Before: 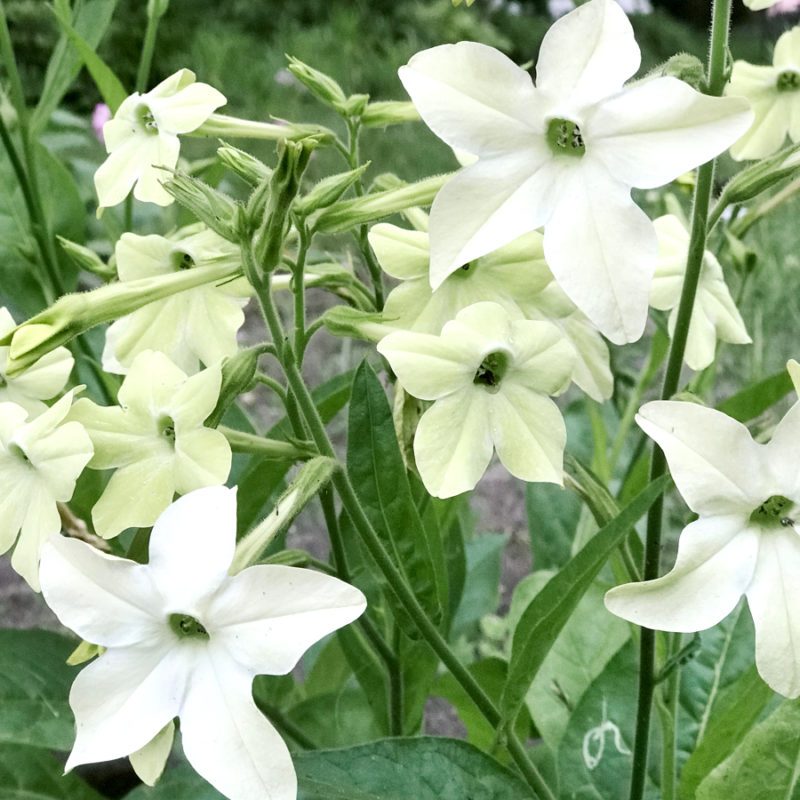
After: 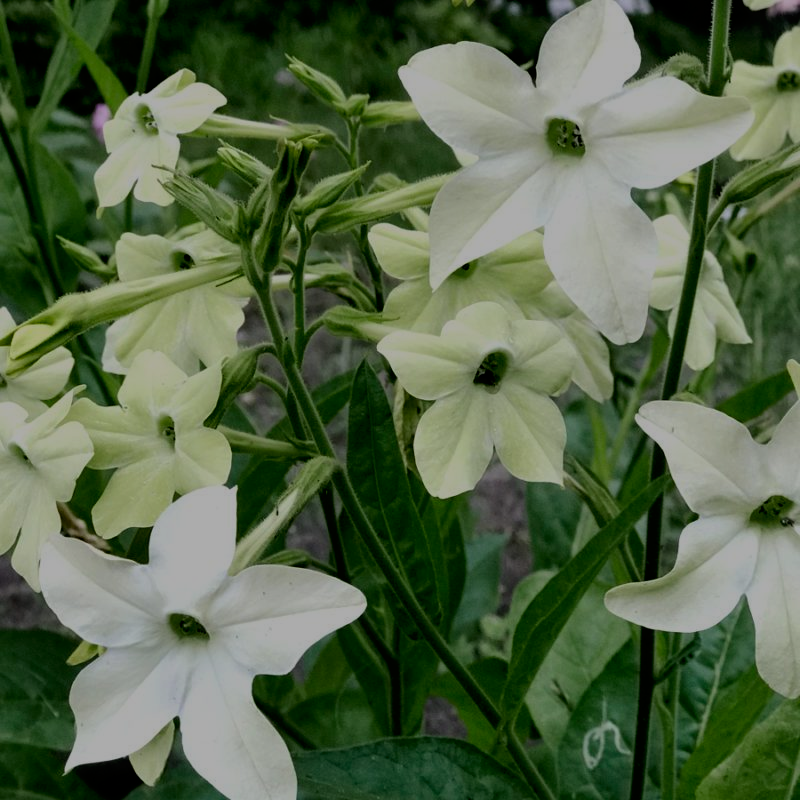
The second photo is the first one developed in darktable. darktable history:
exposure: exposure -1.468 EV, compensate highlight preservation false
tone curve: curves: ch0 [(0, 0) (0.003, 0) (0.011, 0.001) (0.025, 0.003) (0.044, 0.004) (0.069, 0.007) (0.1, 0.01) (0.136, 0.033) (0.177, 0.082) (0.224, 0.141) (0.277, 0.208) (0.335, 0.282) (0.399, 0.363) (0.468, 0.451) (0.543, 0.545) (0.623, 0.647) (0.709, 0.756) (0.801, 0.87) (0.898, 0.972) (1, 1)], preserve colors none
